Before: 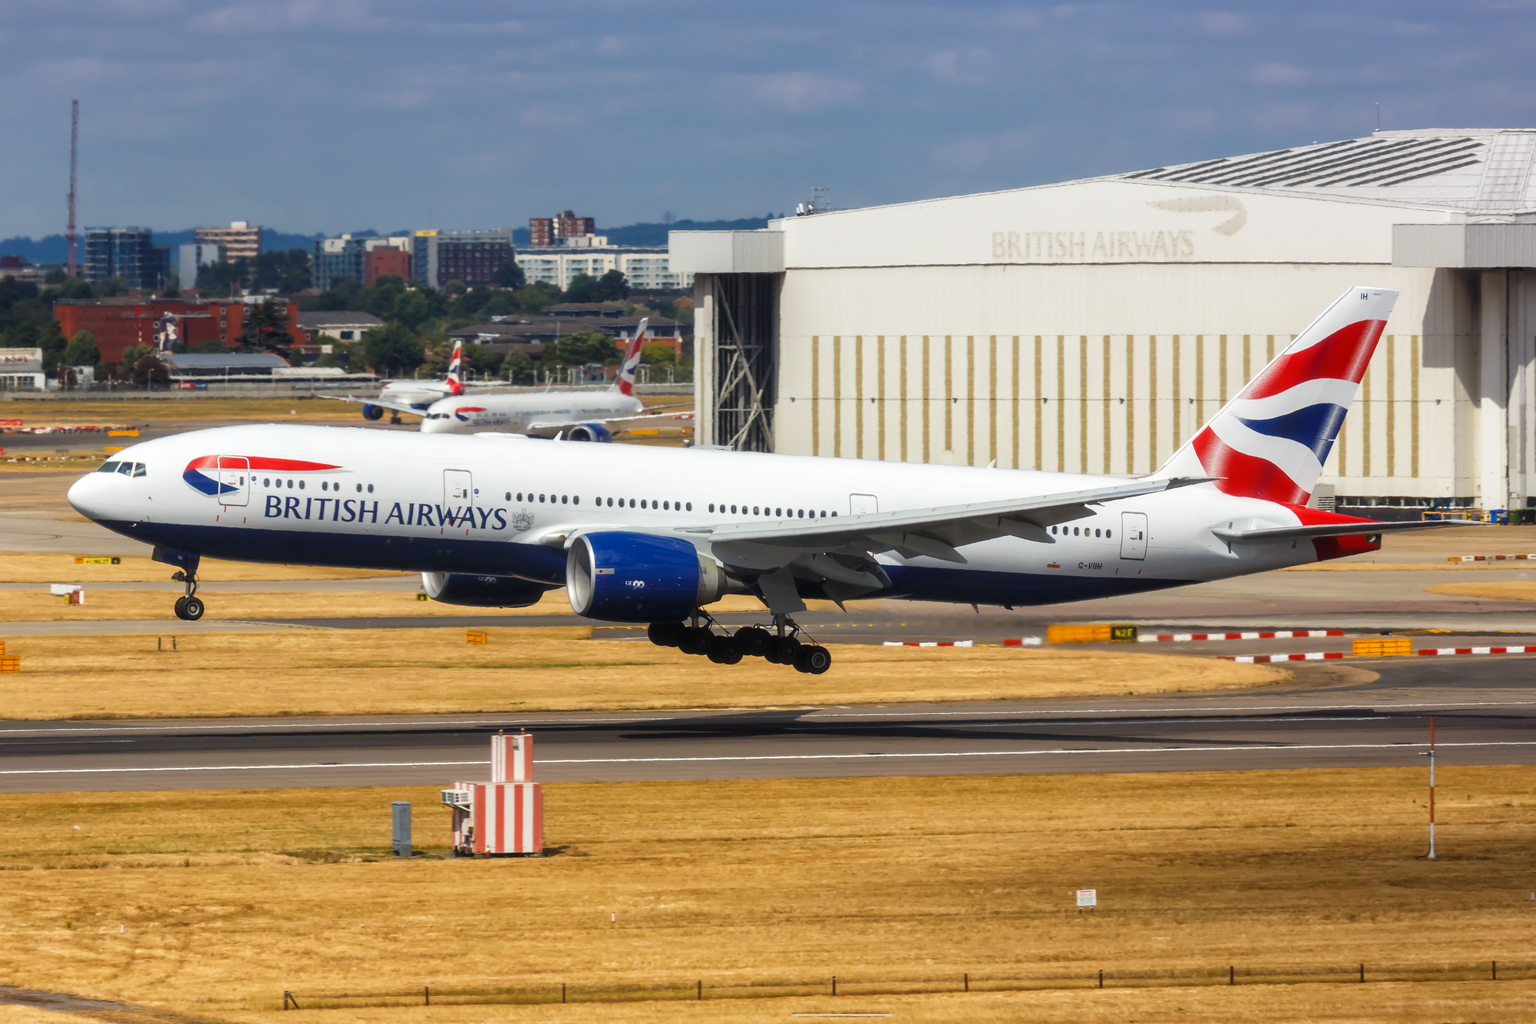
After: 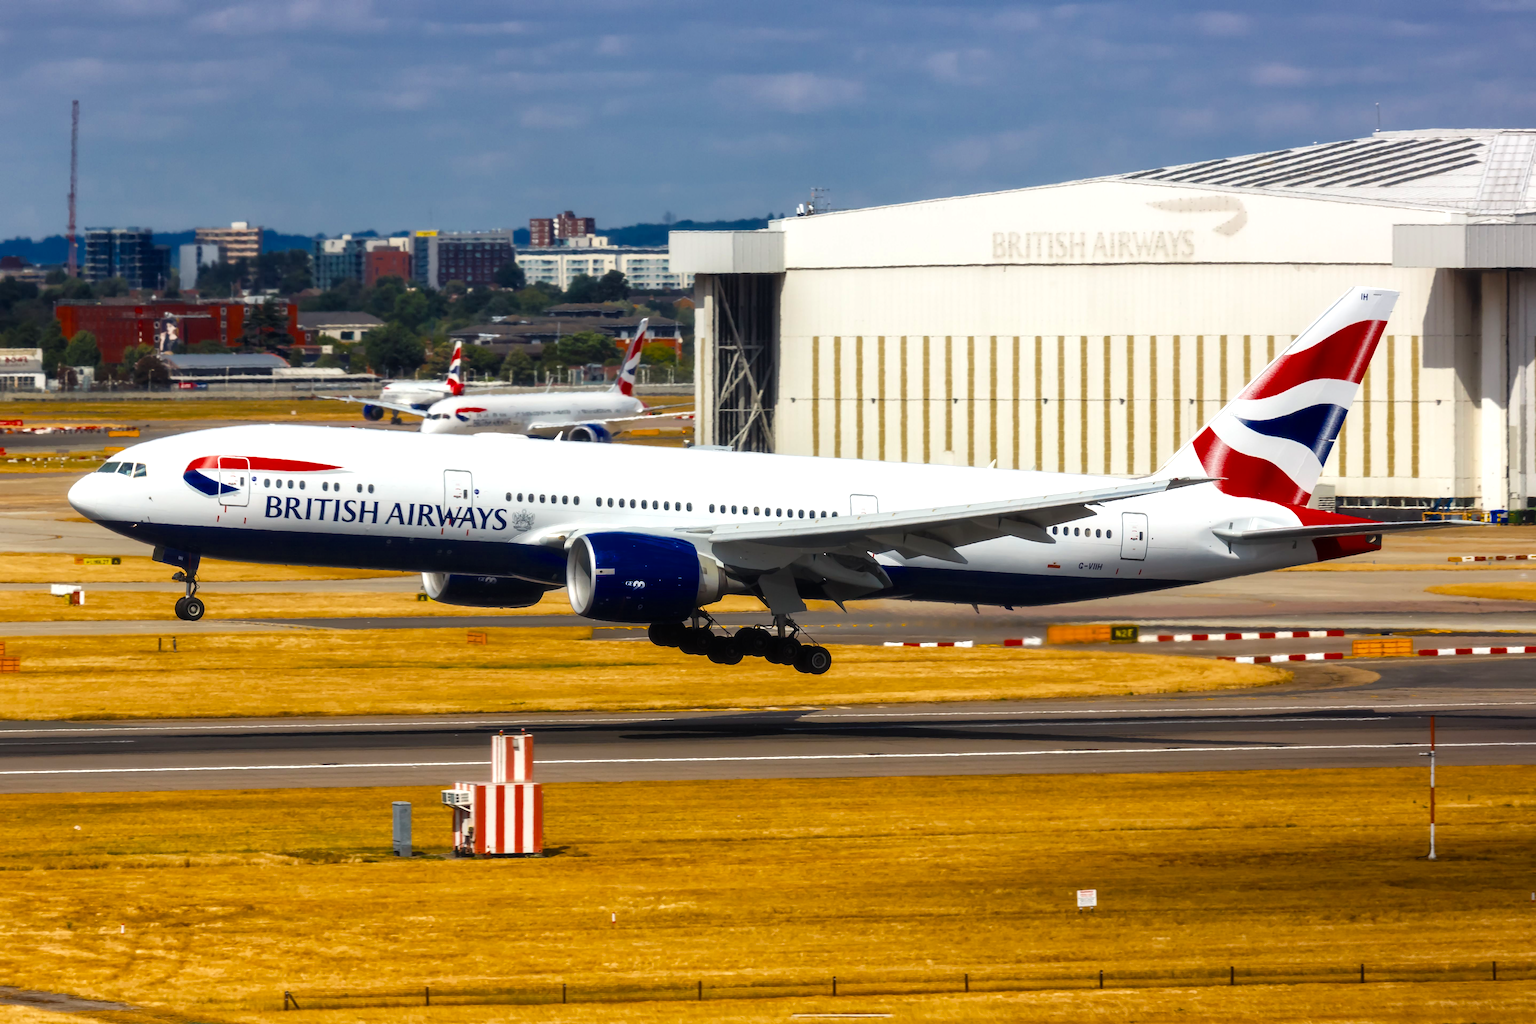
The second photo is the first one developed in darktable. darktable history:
color balance rgb: perceptual saturation grading › global saturation 19.498%, global vibrance 10.026%, contrast 15.327%, saturation formula JzAzBz (2021)
